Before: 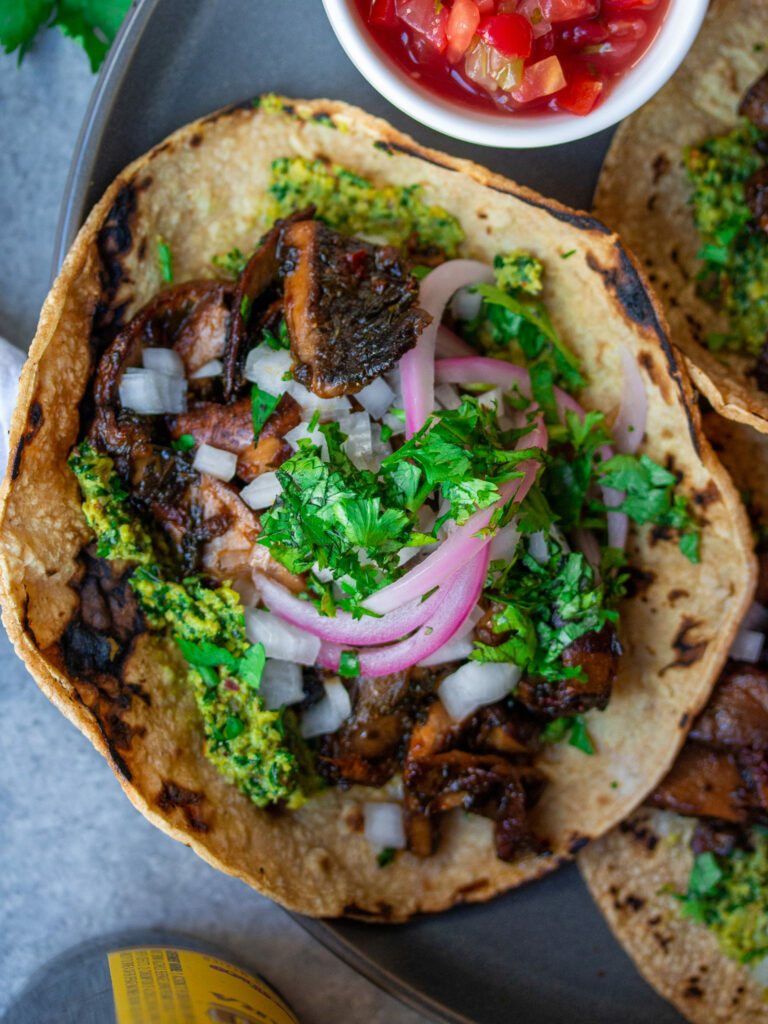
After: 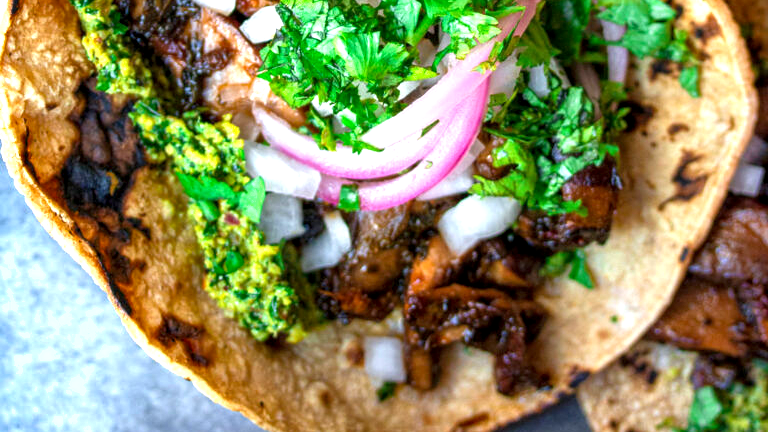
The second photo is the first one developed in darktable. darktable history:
crop: top 45.515%, bottom 12.242%
exposure: black level correction 0.001, exposure 1.119 EV, compensate highlight preservation false
local contrast: highlights 106%, shadows 99%, detail 120%, midtone range 0.2
shadows and highlights: low approximation 0.01, soften with gaussian
